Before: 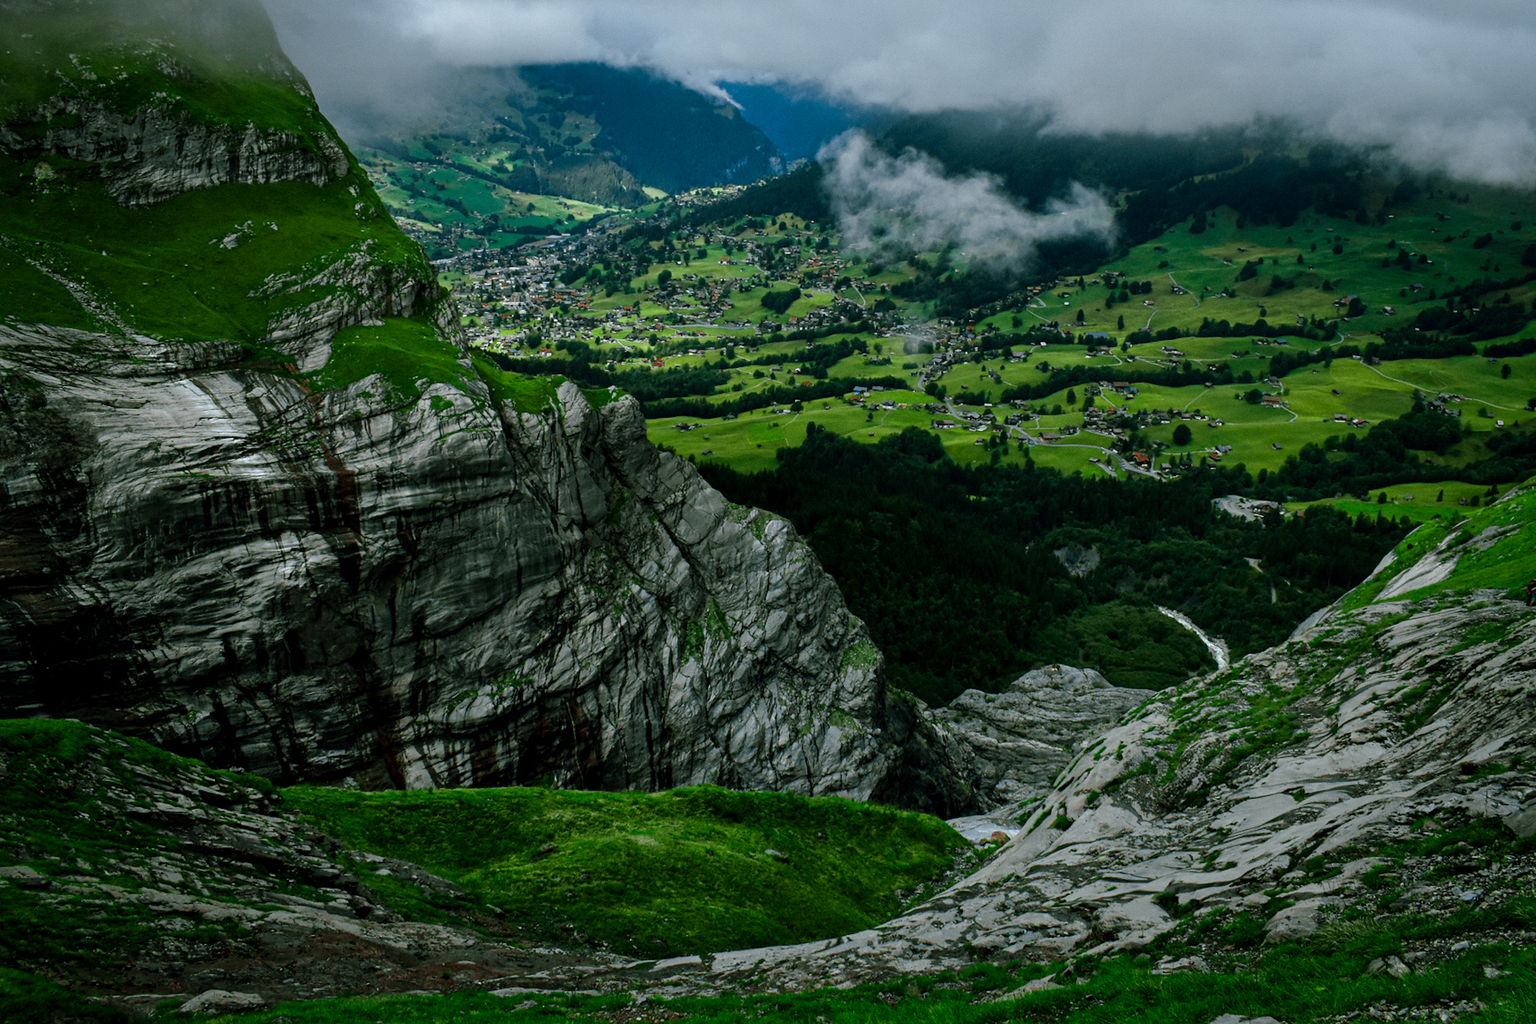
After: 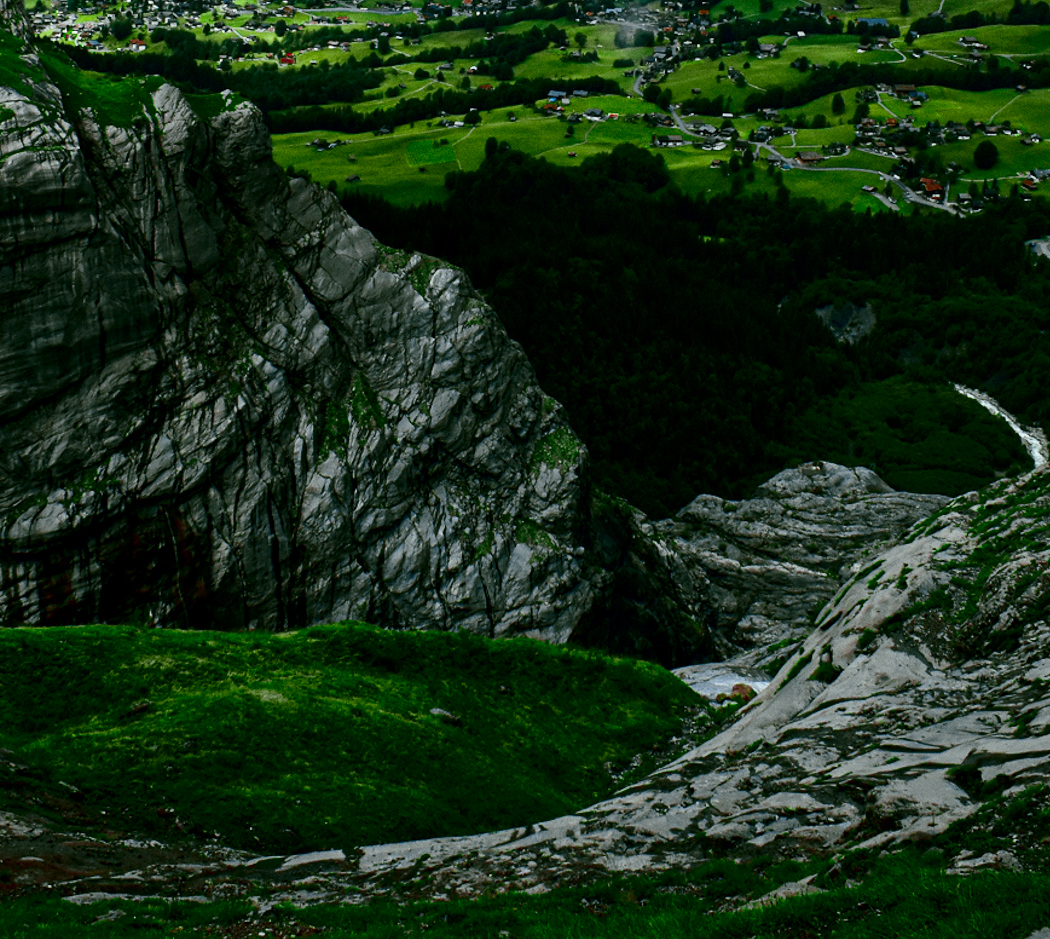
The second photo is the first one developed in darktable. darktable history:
crop and rotate: left 28.851%, top 31.227%, right 19.857%
contrast brightness saturation: contrast 0.202, brightness -0.101, saturation 0.102
